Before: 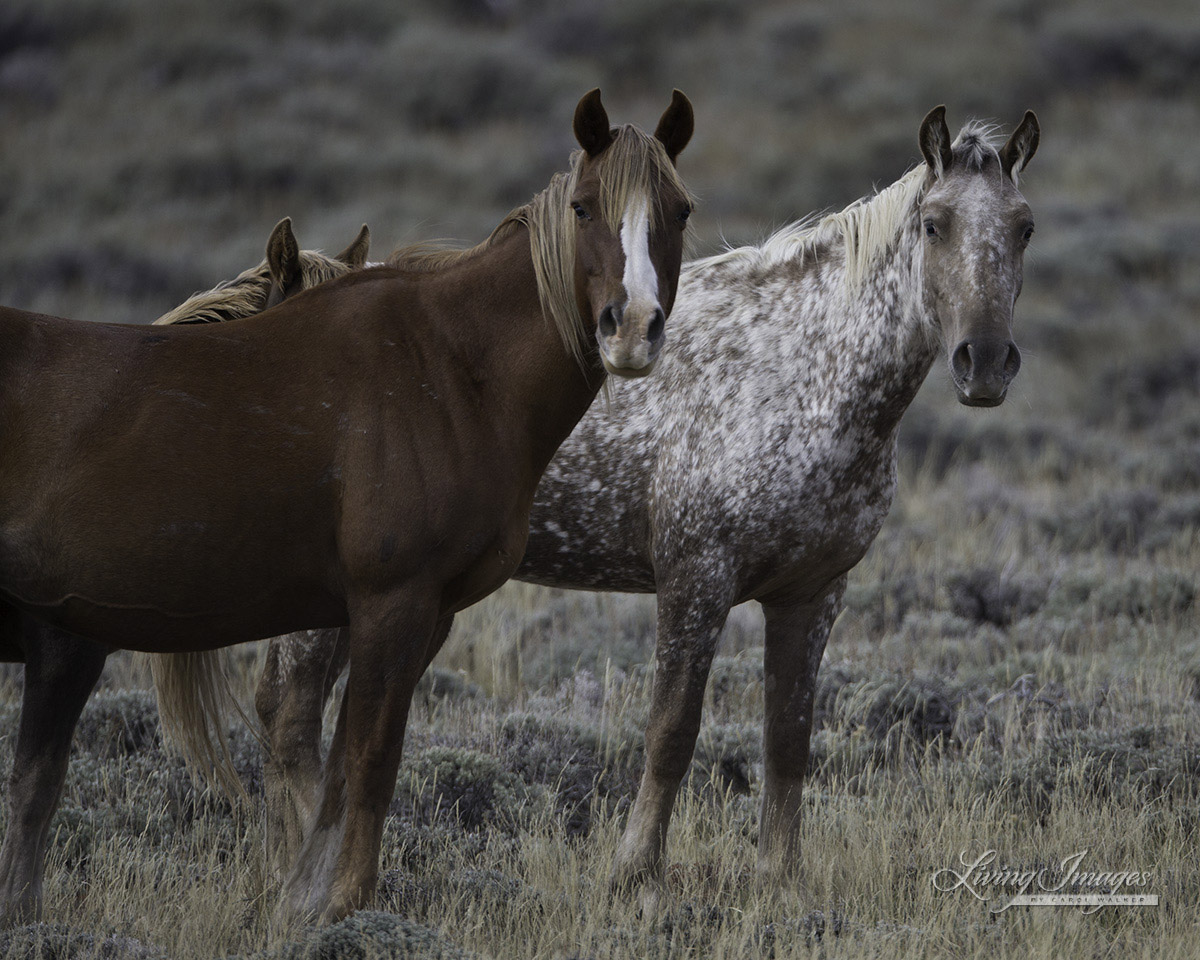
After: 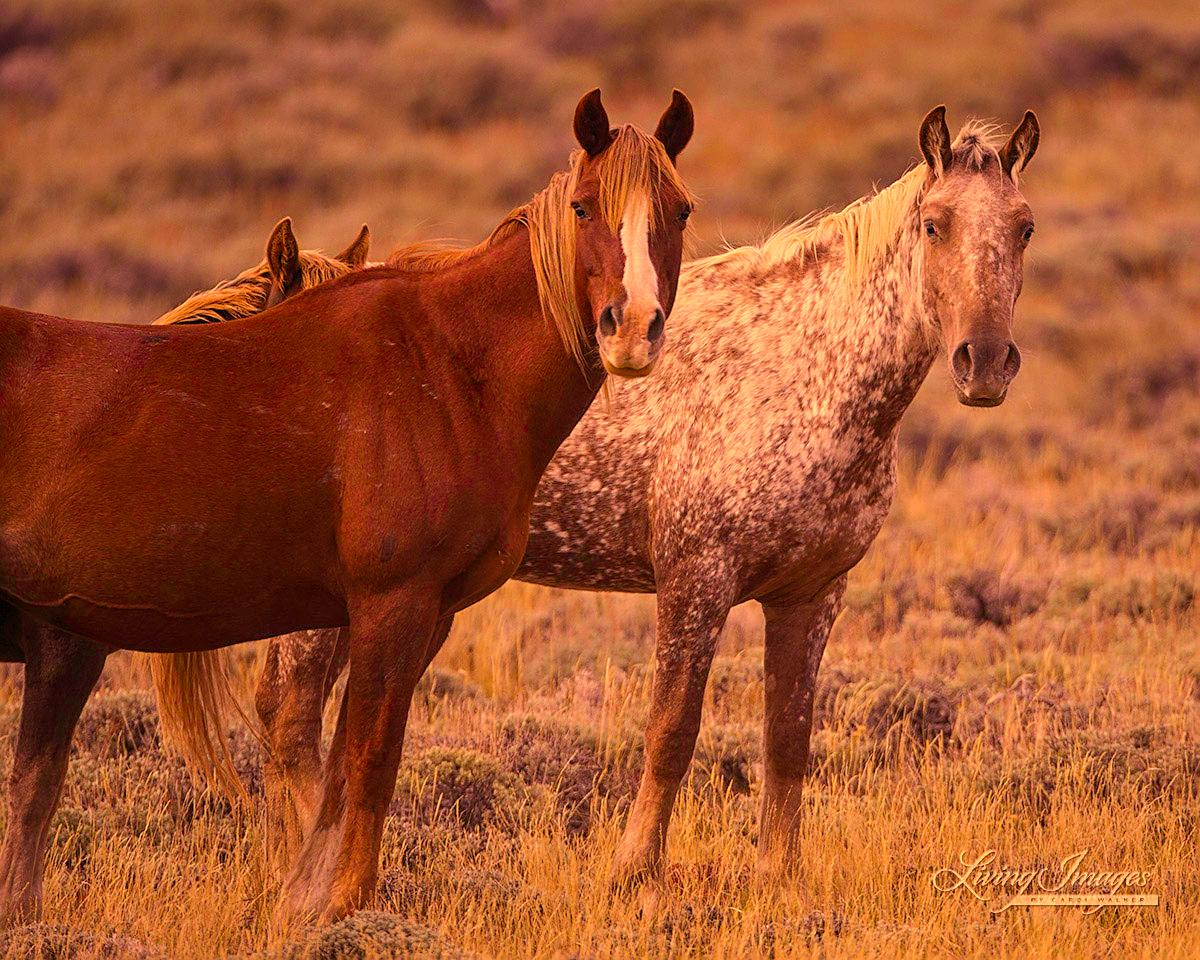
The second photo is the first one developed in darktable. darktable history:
color balance rgb: perceptual saturation grading › global saturation 25%, perceptual brilliance grading › mid-tones 10%, perceptual brilliance grading › shadows 15%, global vibrance 20%
local contrast: detail 110%
white balance: red 1.467, blue 0.684
color balance: mode lift, gamma, gain (sRGB), lift [0.997, 0.979, 1.021, 1.011], gamma [1, 1.084, 0.916, 0.998], gain [1, 0.87, 1.13, 1.101], contrast 4.55%, contrast fulcrum 38.24%, output saturation 104.09%
sharpen: on, module defaults
